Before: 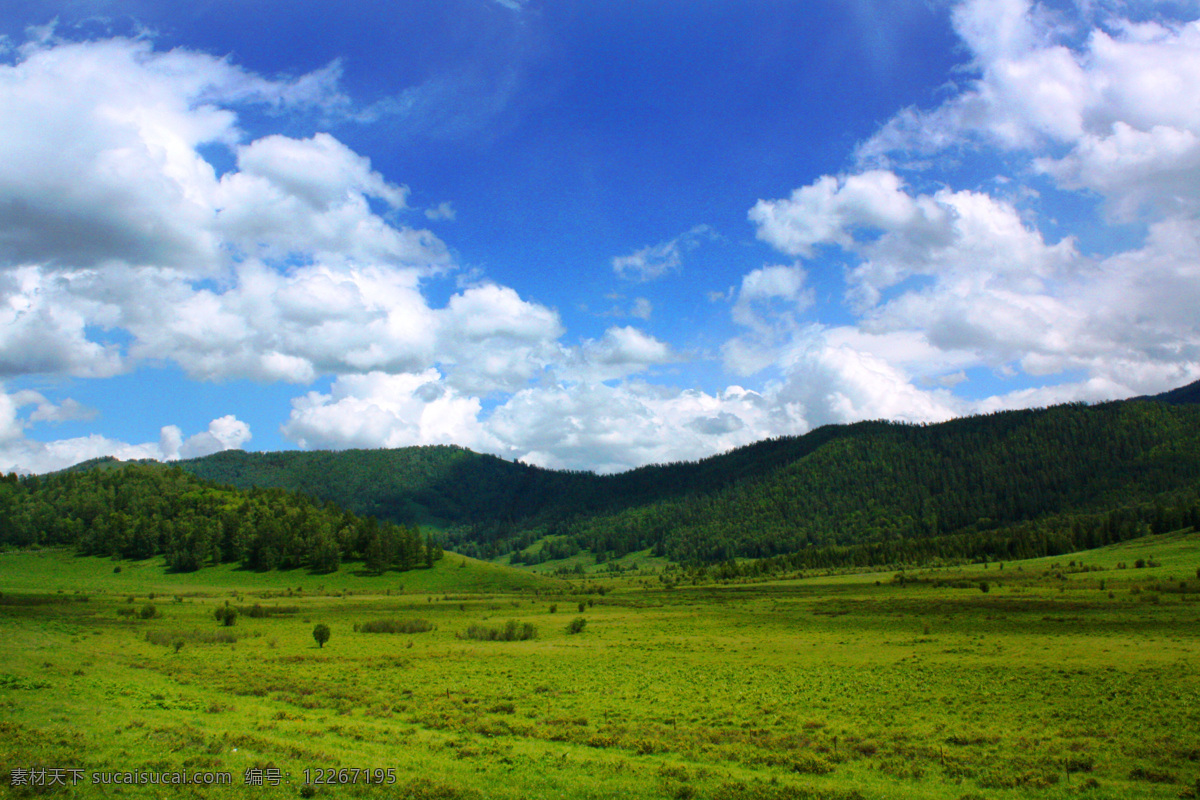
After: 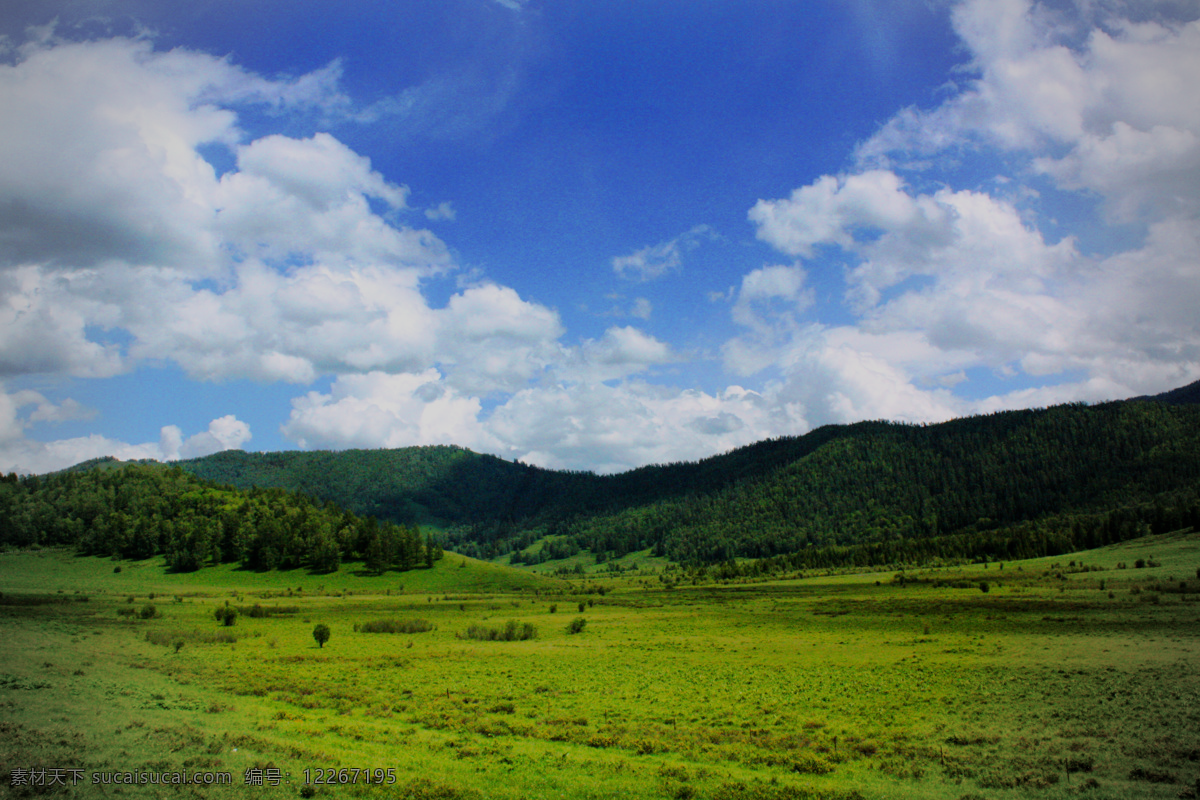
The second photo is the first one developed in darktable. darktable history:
filmic rgb: black relative exposure -7.65 EV, white relative exposure 4.56 EV, hardness 3.61
vignetting: fall-off start 74.49%, fall-off radius 65.9%, brightness -0.628, saturation -0.68
